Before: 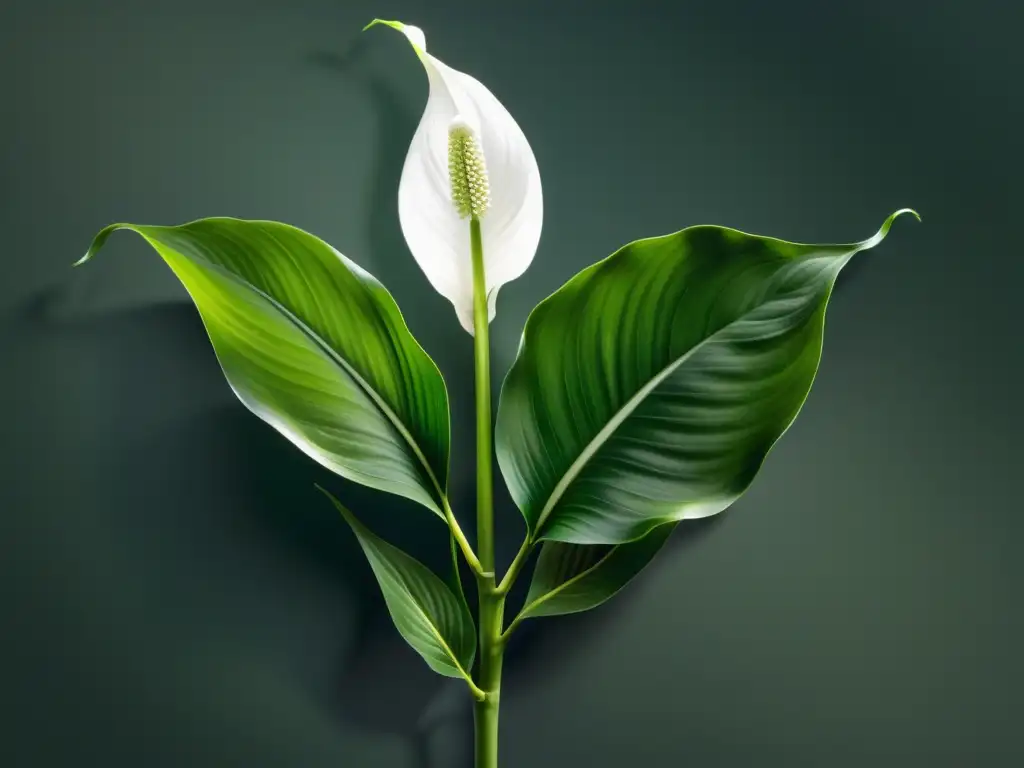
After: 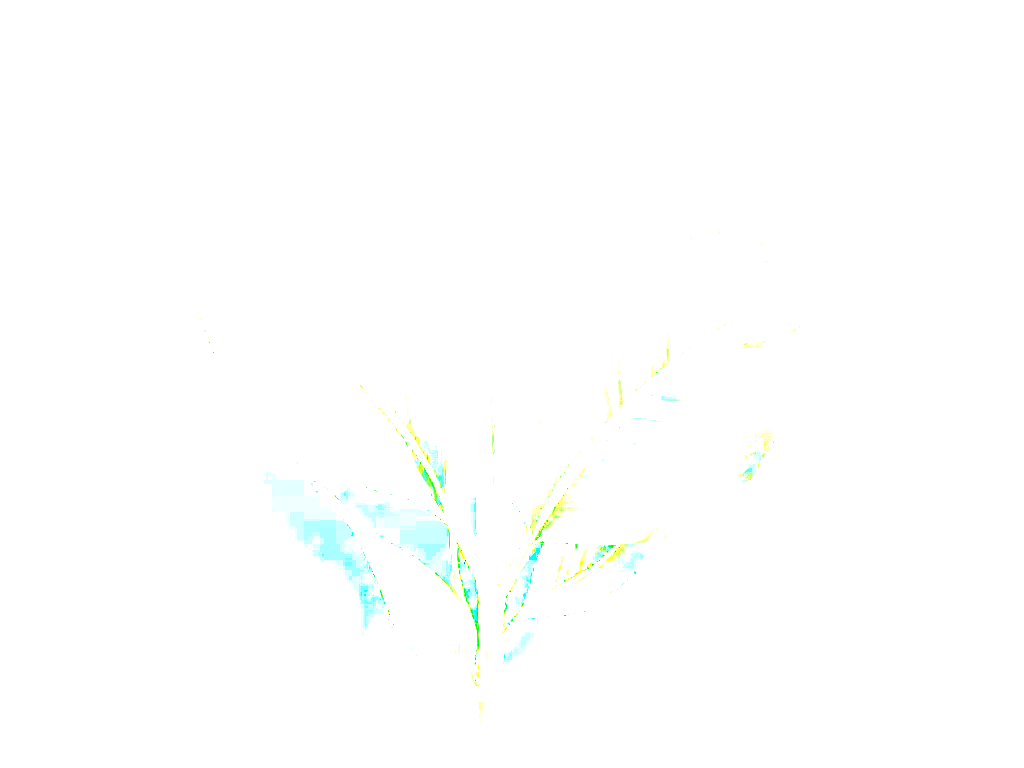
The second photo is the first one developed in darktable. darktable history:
exposure: exposure 7.992 EV, compensate exposure bias true, compensate highlight preservation false
contrast brightness saturation: contrast 0.07, brightness -0.128, saturation 0.047
tone equalizer: -8 EV -0.72 EV, -7 EV -0.682 EV, -6 EV -0.606 EV, -5 EV -0.381 EV, -3 EV 0.376 EV, -2 EV 0.6 EV, -1 EV 0.697 EV, +0 EV 0.773 EV
